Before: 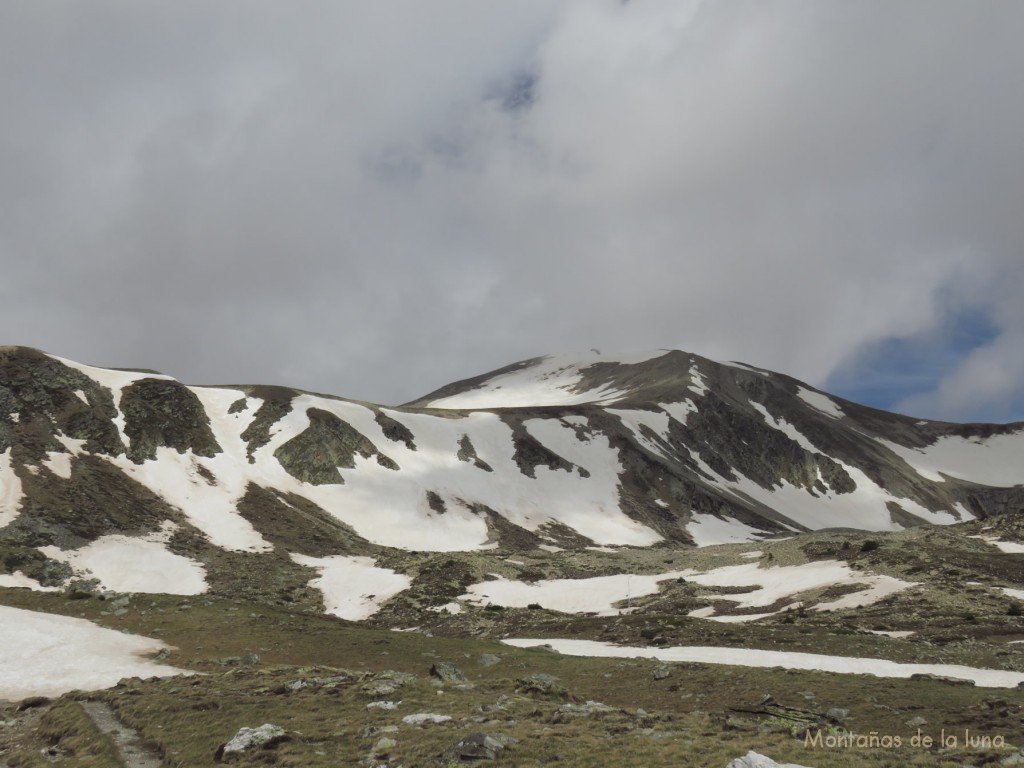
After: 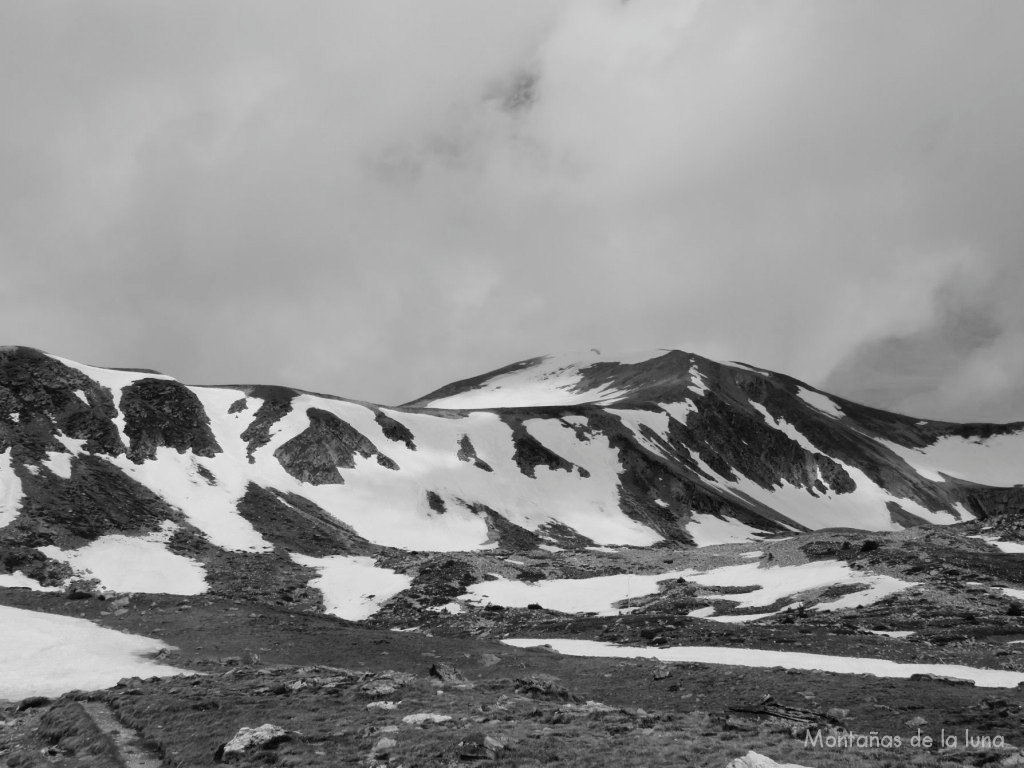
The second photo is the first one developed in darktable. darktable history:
exposure: black level correction -0.022, exposure -0.036 EV, compensate highlight preservation false
filmic rgb: black relative exposure -5.07 EV, white relative exposure 3.52 EV, hardness 3.18, contrast 1.491, highlights saturation mix -49.56%, color science v4 (2020), contrast in shadows soft, contrast in highlights soft
